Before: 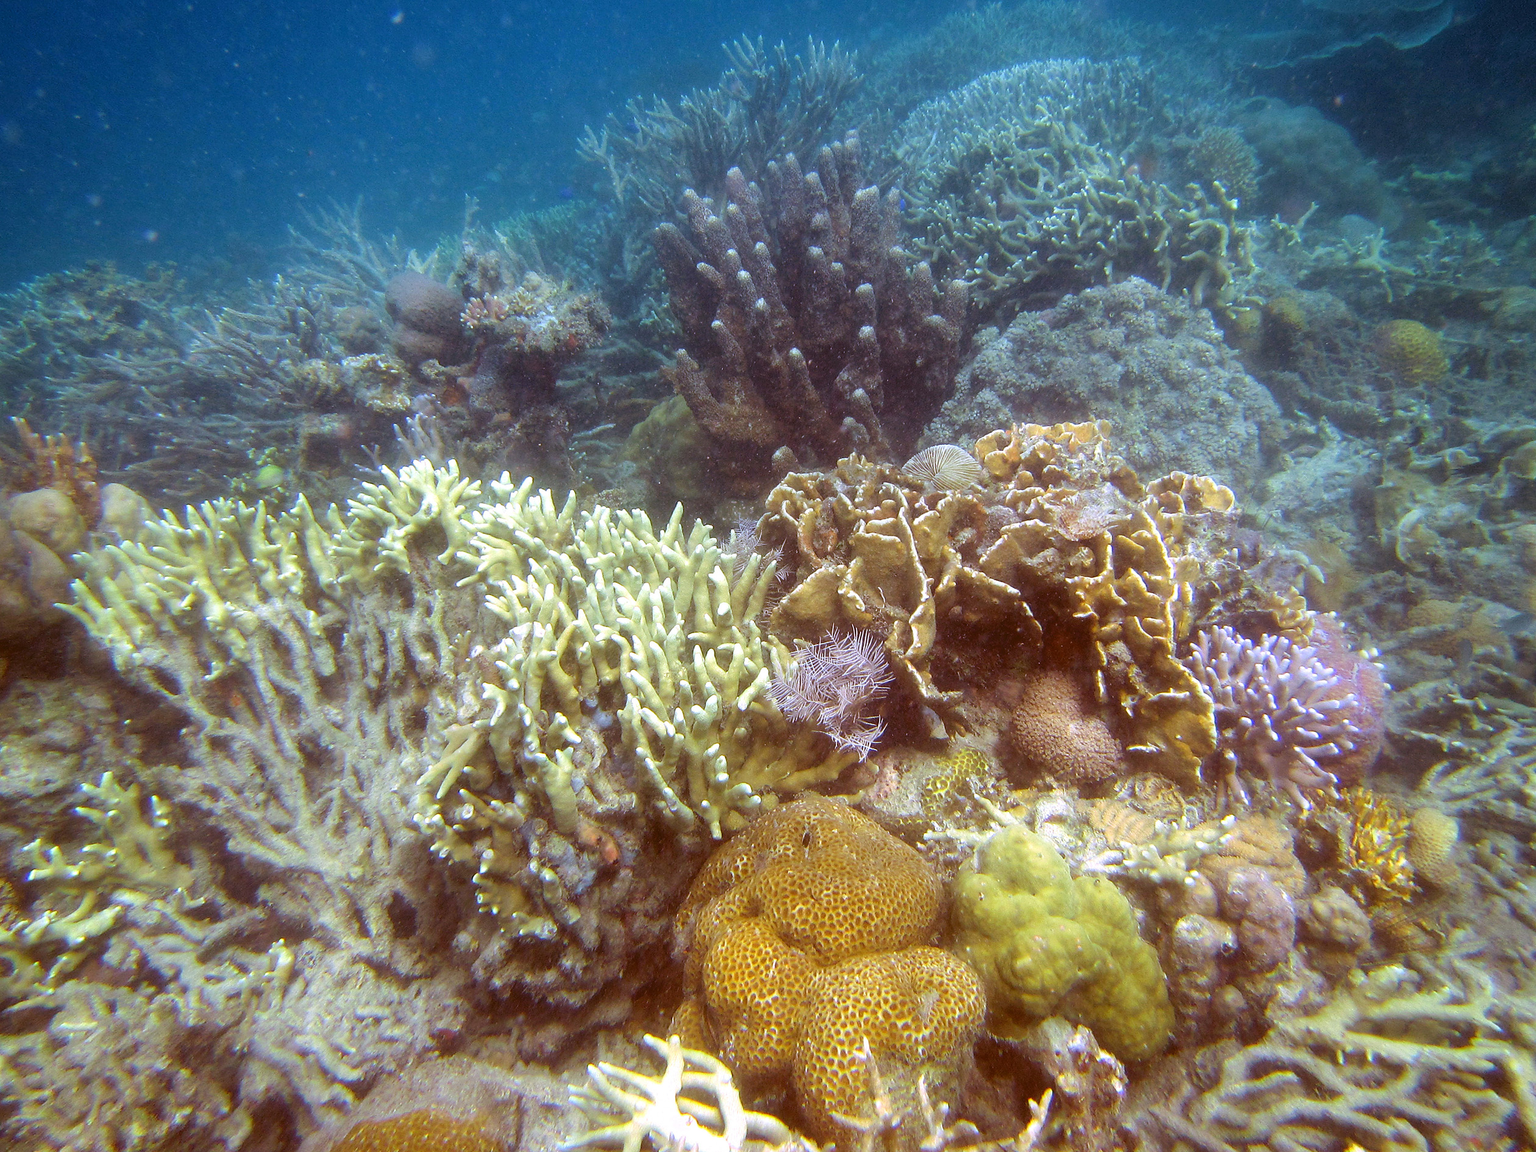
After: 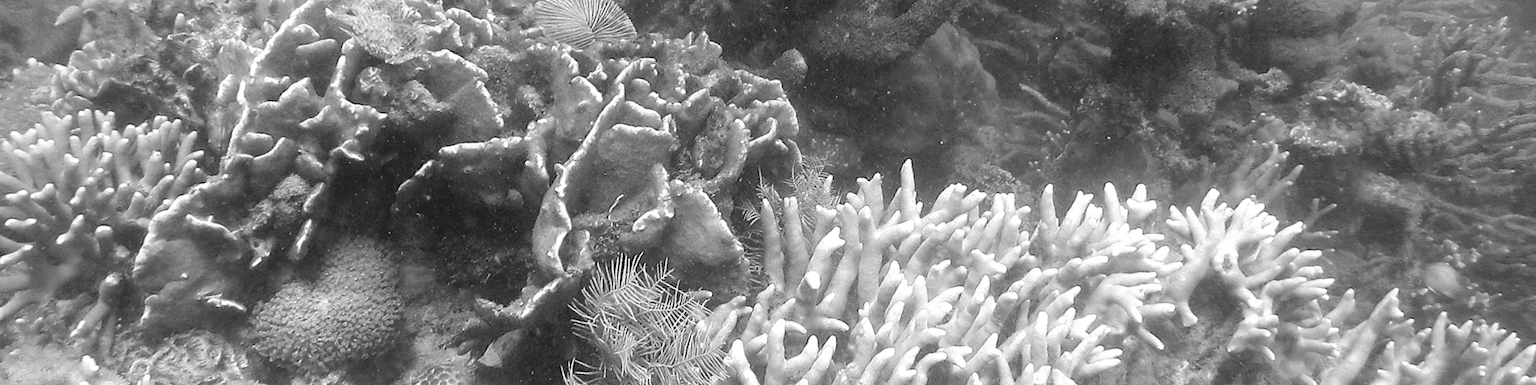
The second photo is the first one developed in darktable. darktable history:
contrast brightness saturation: saturation -1
tone equalizer: on, module defaults
crop and rotate: angle 16.12°, top 30.835%, bottom 35.653%
